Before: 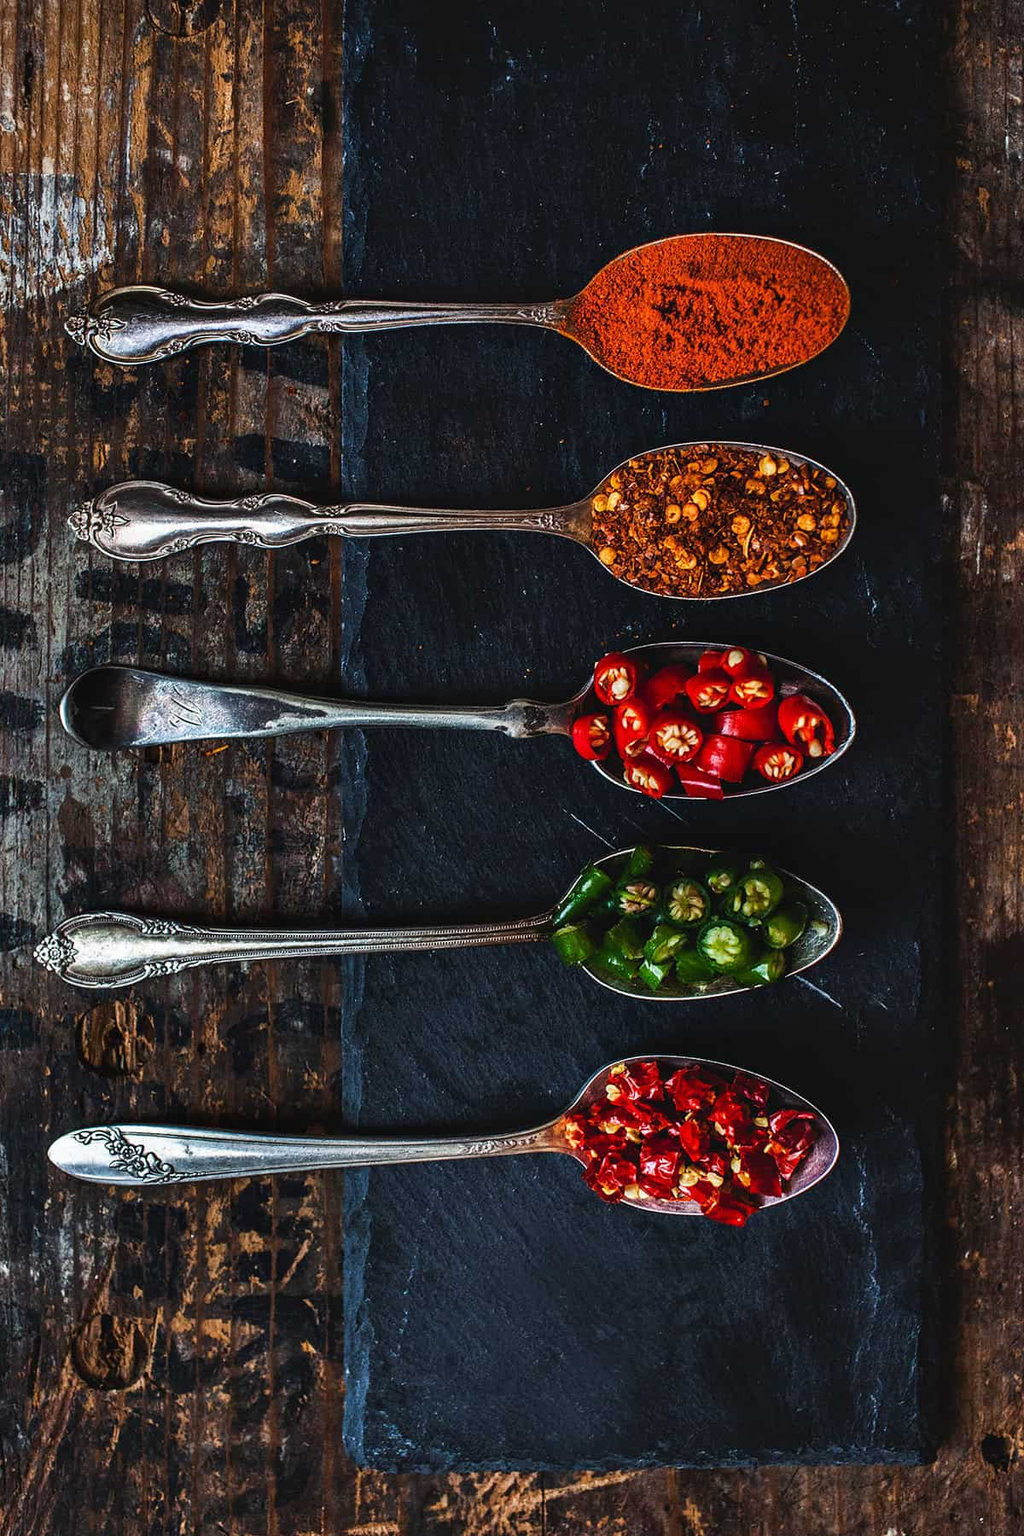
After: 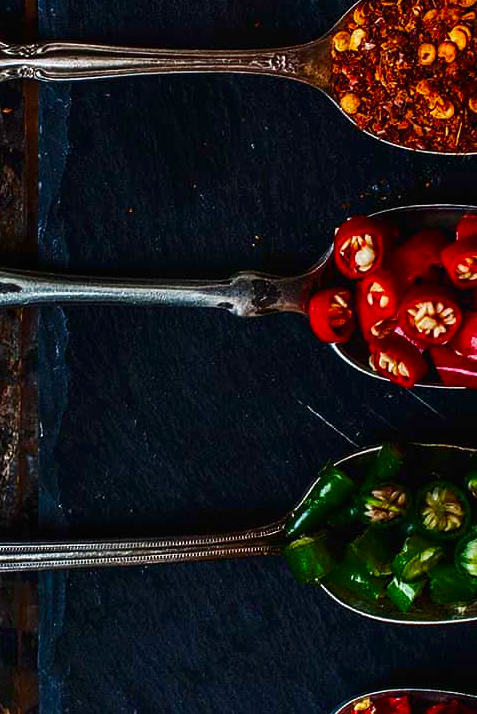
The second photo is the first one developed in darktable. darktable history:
shadows and highlights: shadows -21.82, highlights 99.13, soften with gaussian
crop: left 30.179%, top 30.486%, right 30.03%, bottom 29.806%
contrast brightness saturation: contrast 0.123, brightness -0.122, saturation 0.201
